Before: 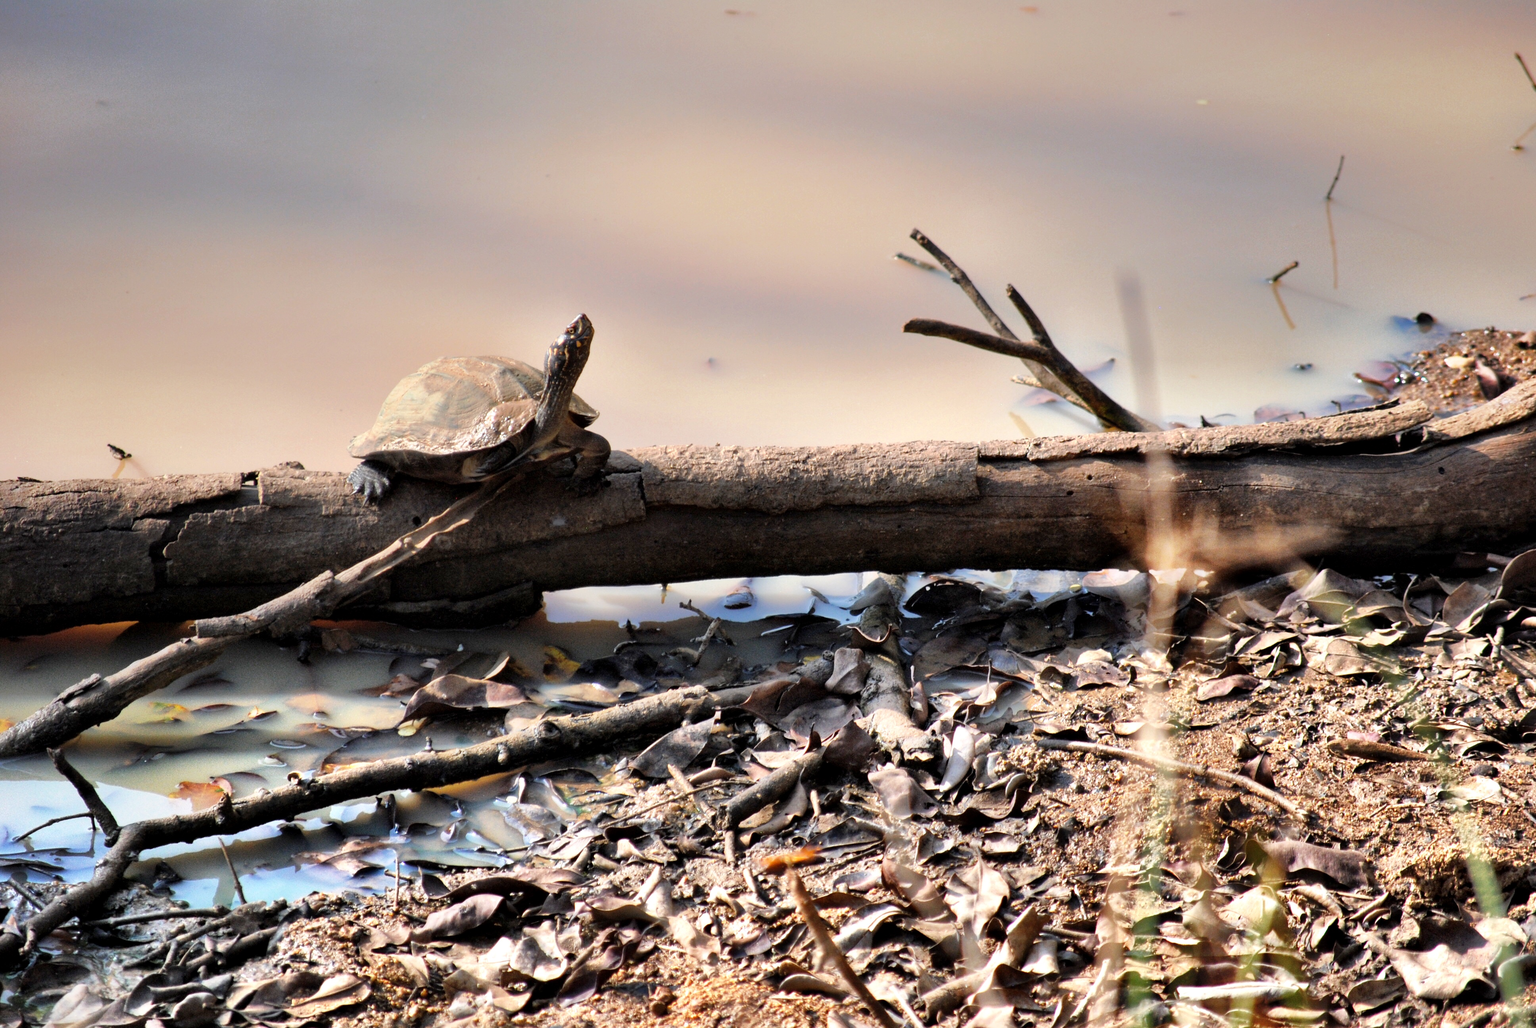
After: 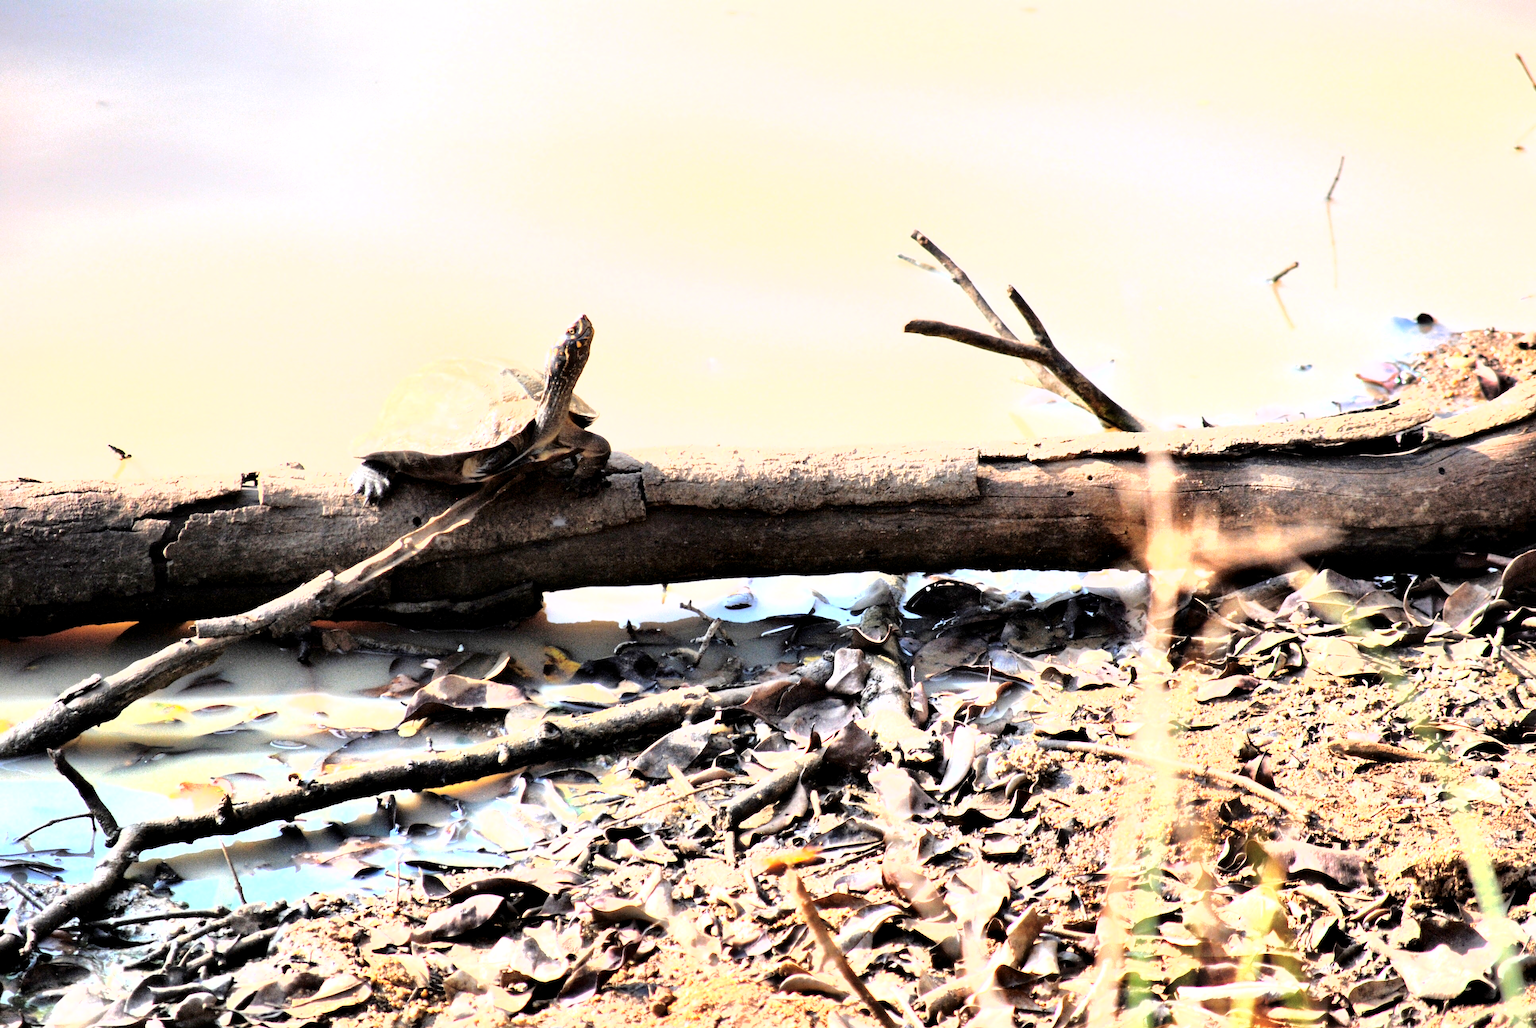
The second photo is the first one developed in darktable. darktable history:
exposure: black level correction -0.002, exposure 1.35 EV, compensate highlight preservation false
rgb levels: levels [[0.01, 0.419, 0.839], [0, 0.5, 1], [0, 0.5, 1]]
fill light: exposure -2 EV, width 8.6
contrast equalizer: octaves 7, y [[0.6 ×6], [0.55 ×6], [0 ×6], [0 ×6], [0 ×6]], mix -0.2
